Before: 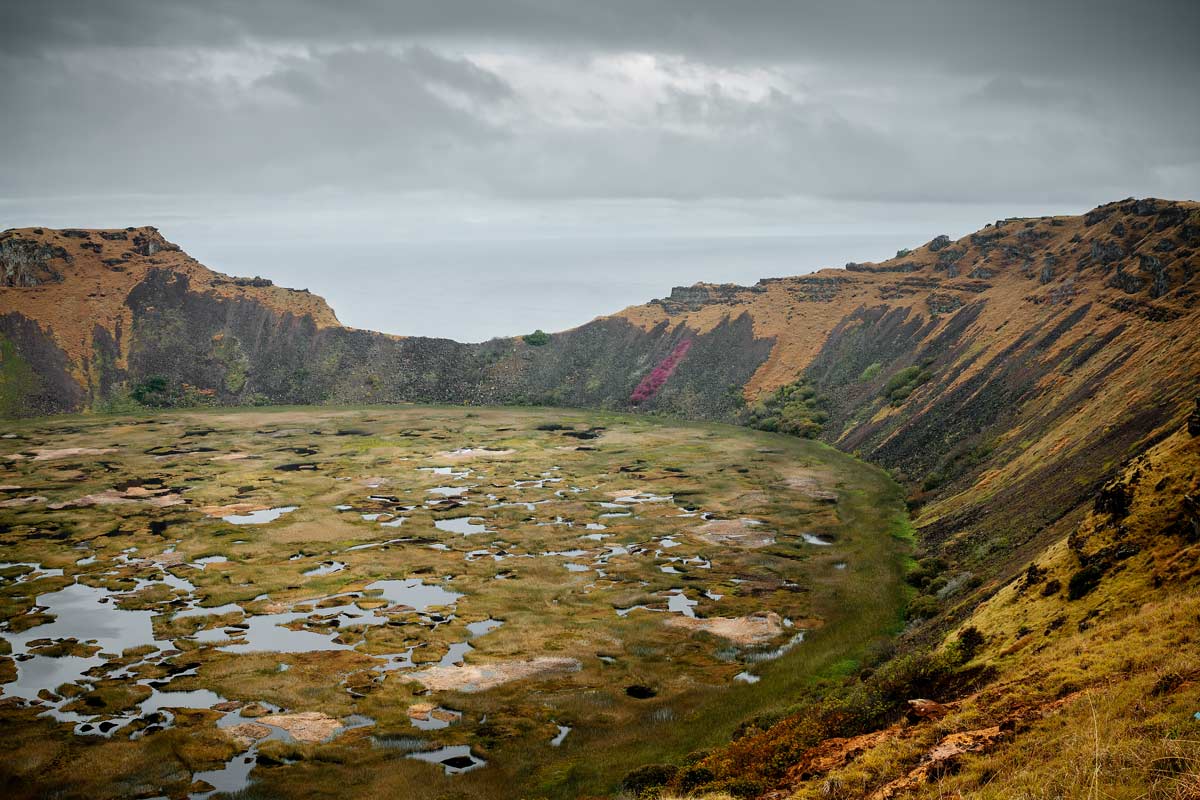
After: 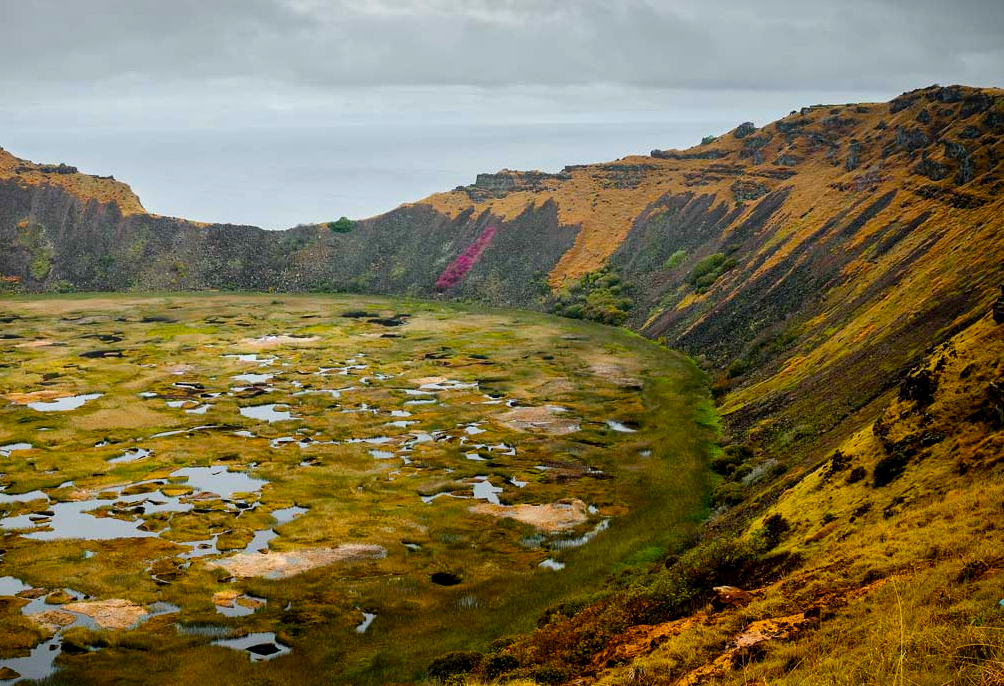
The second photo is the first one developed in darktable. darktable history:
color balance rgb: linear chroma grading › global chroma 15%, perceptual saturation grading › global saturation 30%
local contrast: mode bilateral grid, contrast 20, coarseness 50, detail 120%, midtone range 0.2
crop: left 16.315%, top 14.246%
